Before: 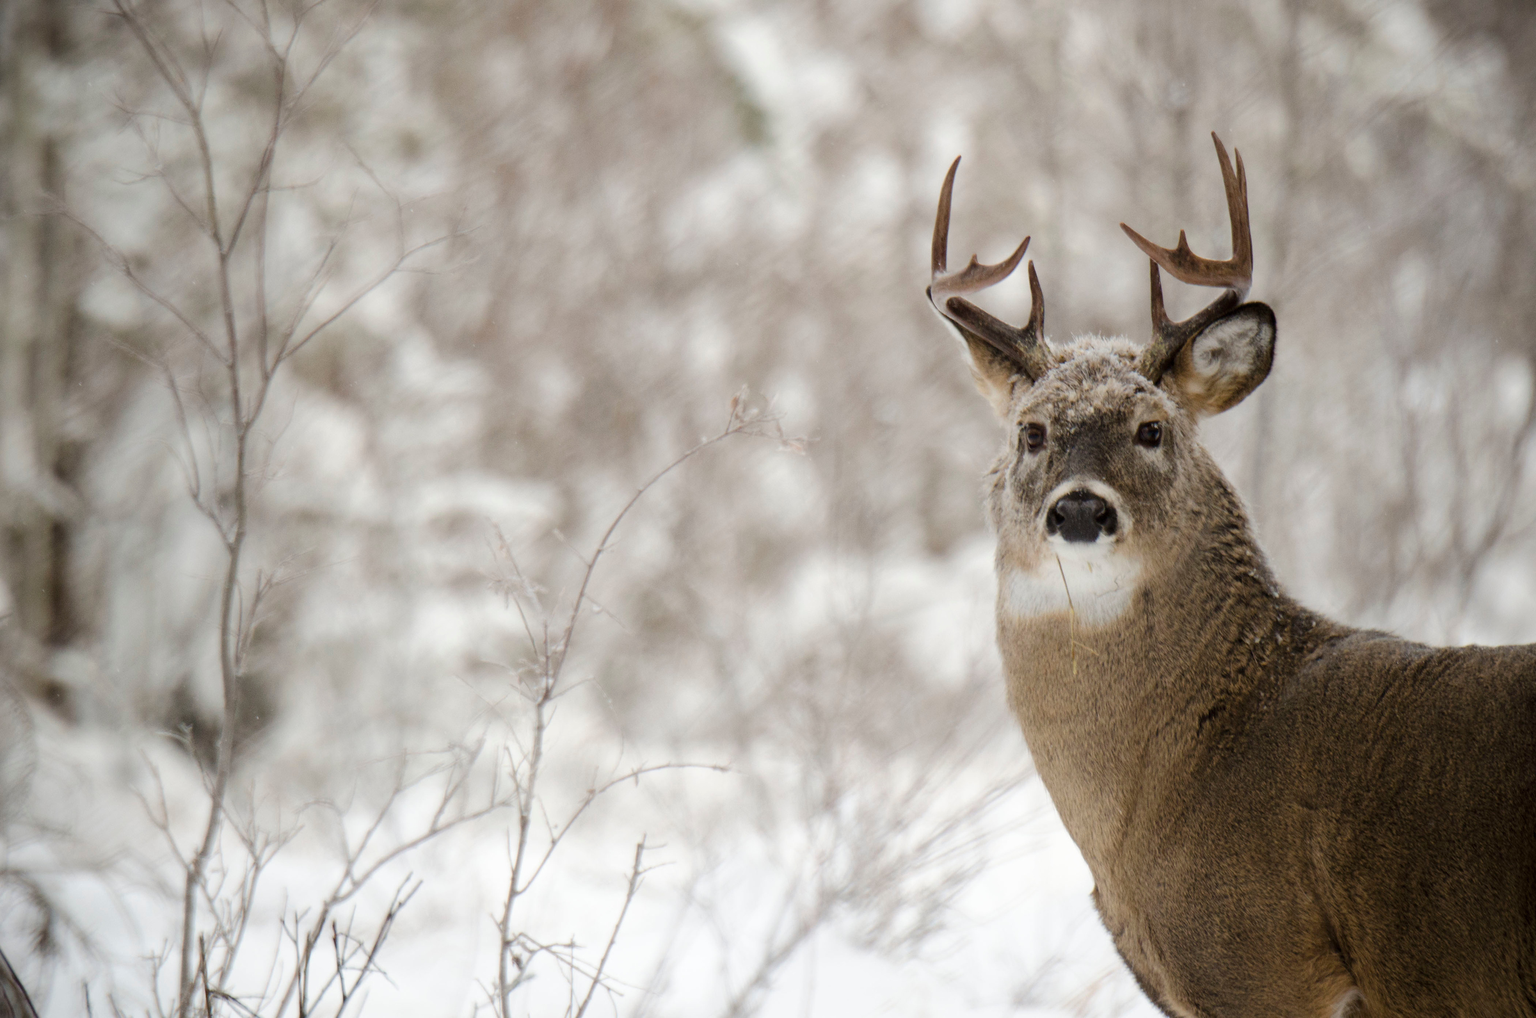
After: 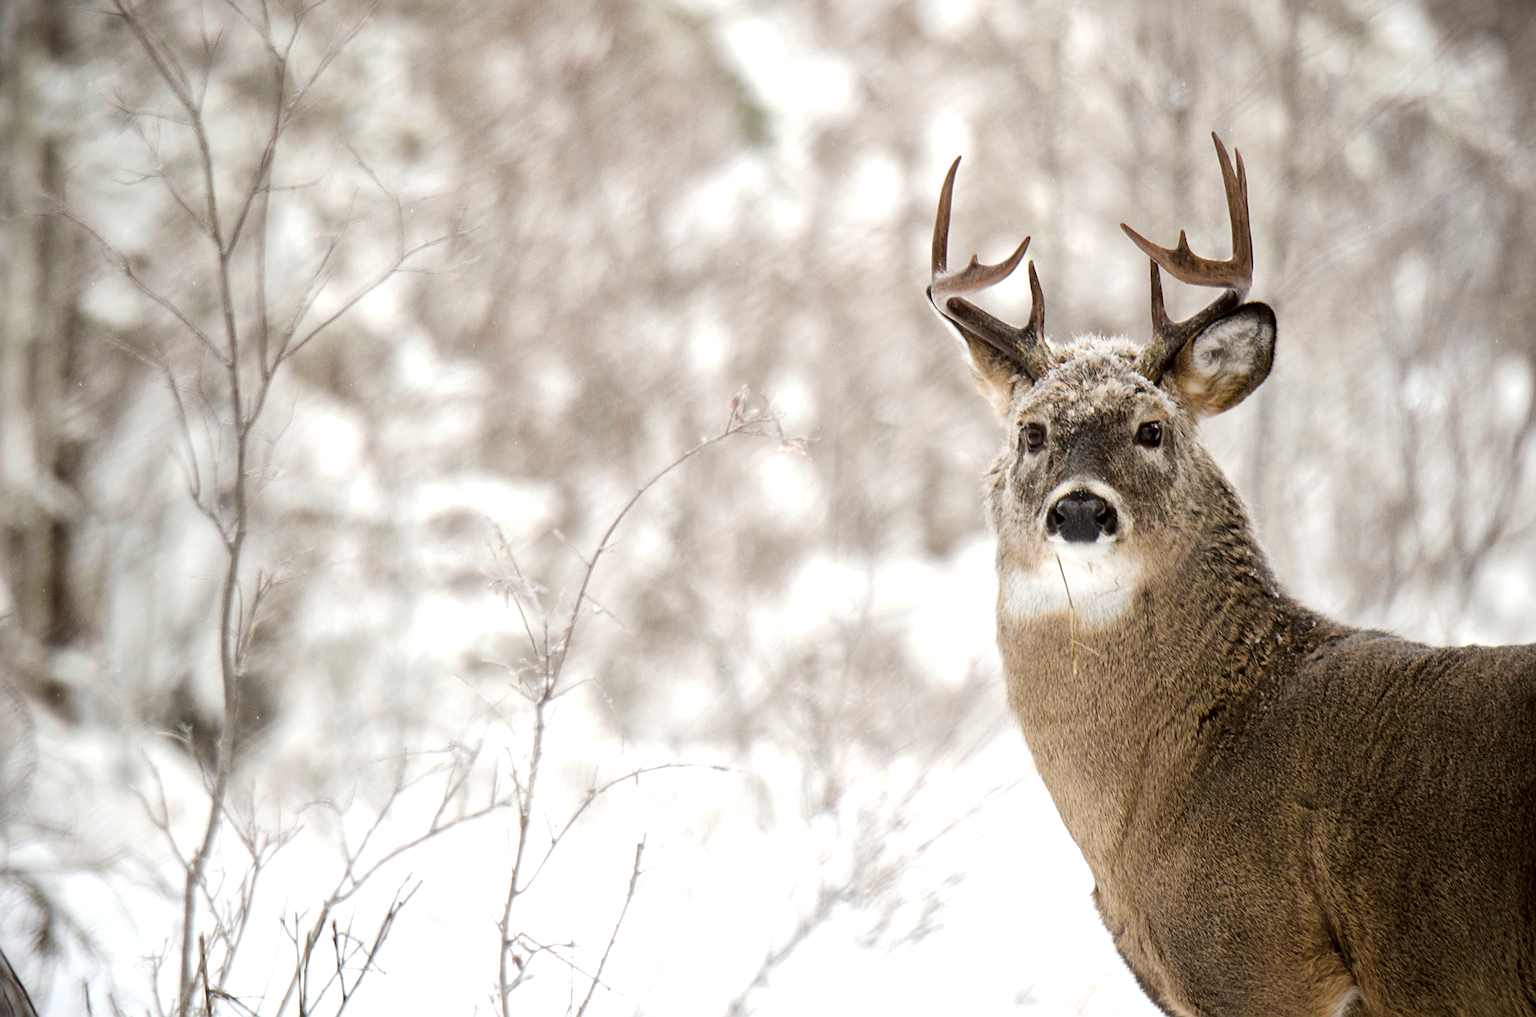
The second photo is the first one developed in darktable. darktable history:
exposure: black level correction 0.001, exposure 0.499 EV, compensate highlight preservation false
local contrast: mode bilateral grid, contrast 21, coarseness 50, detail 132%, midtone range 0.2
sharpen: on, module defaults
